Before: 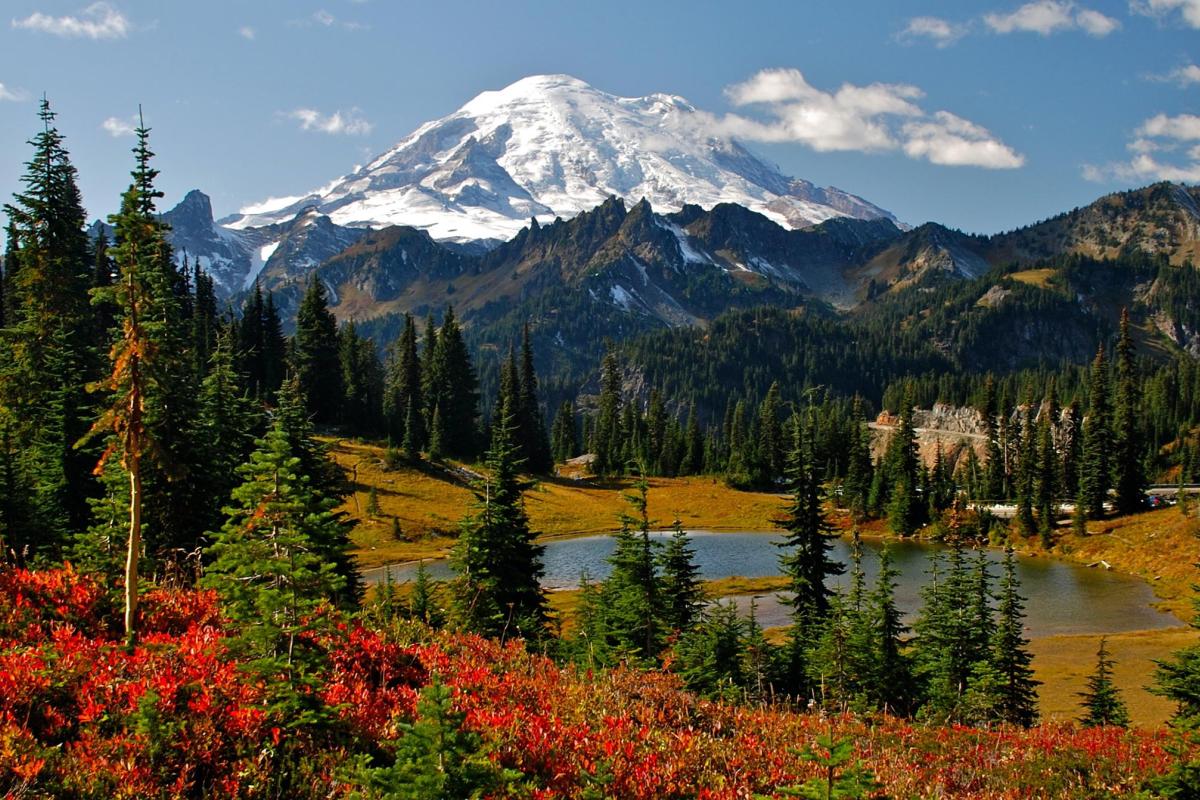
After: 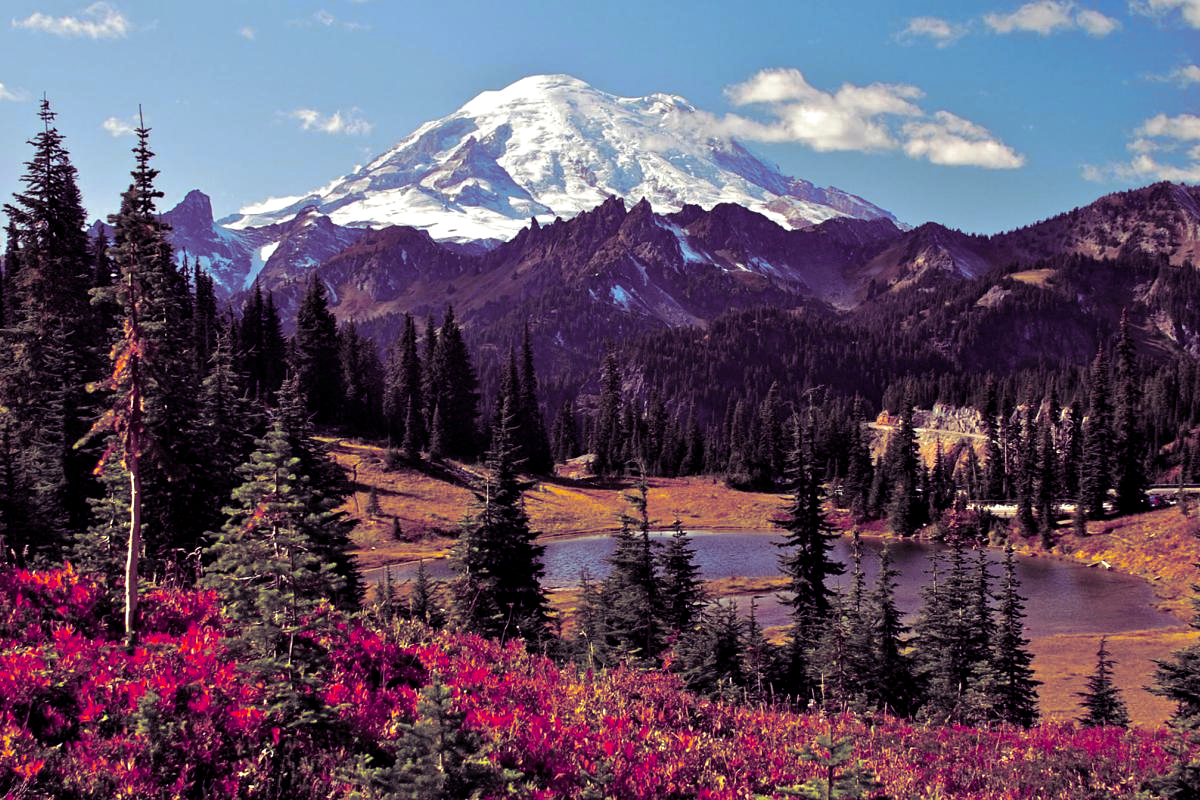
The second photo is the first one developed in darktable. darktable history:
contrast equalizer: octaves 7, y [[0.6 ×6], [0.55 ×6], [0 ×6], [0 ×6], [0 ×6]], mix 0.2
color zones: curves: ch0 [(0.004, 0.305) (0.261, 0.623) (0.389, 0.399) (0.708, 0.571) (0.947, 0.34)]; ch1 [(0.025, 0.645) (0.229, 0.584) (0.326, 0.551) (0.484, 0.262) (0.757, 0.643)]
split-toning: shadows › hue 277.2°, shadows › saturation 0.74
